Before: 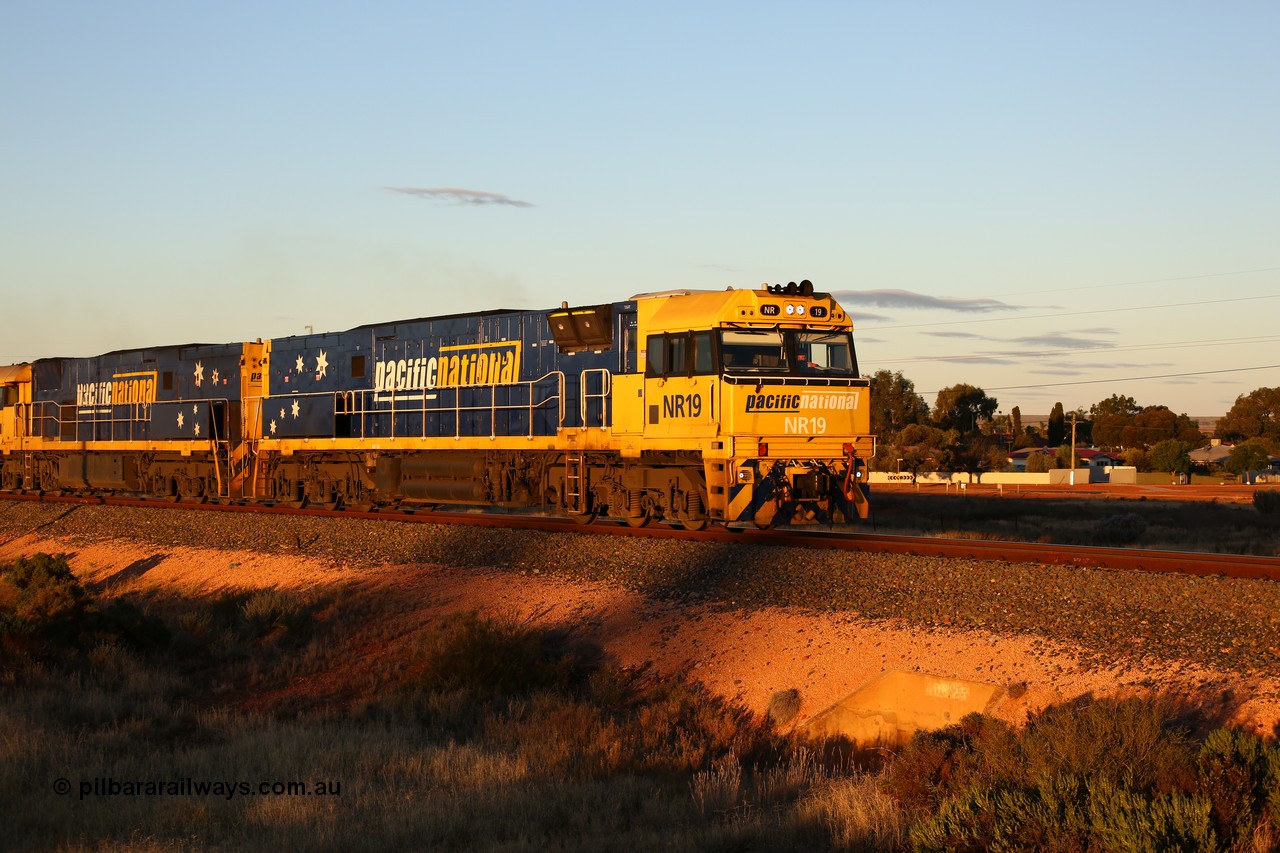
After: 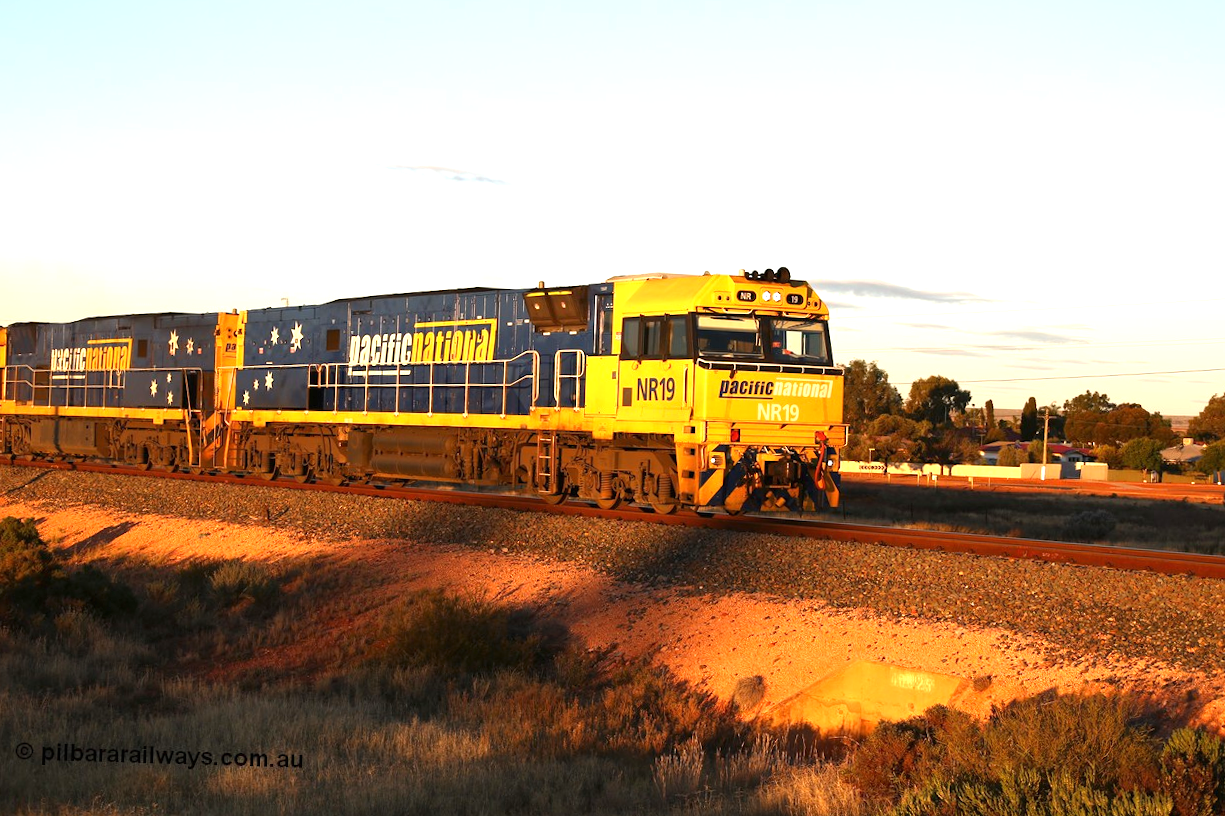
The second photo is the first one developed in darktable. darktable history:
crop and rotate: angle -1.72°
exposure: black level correction 0, exposure 1.001 EV, compensate highlight preservation false
